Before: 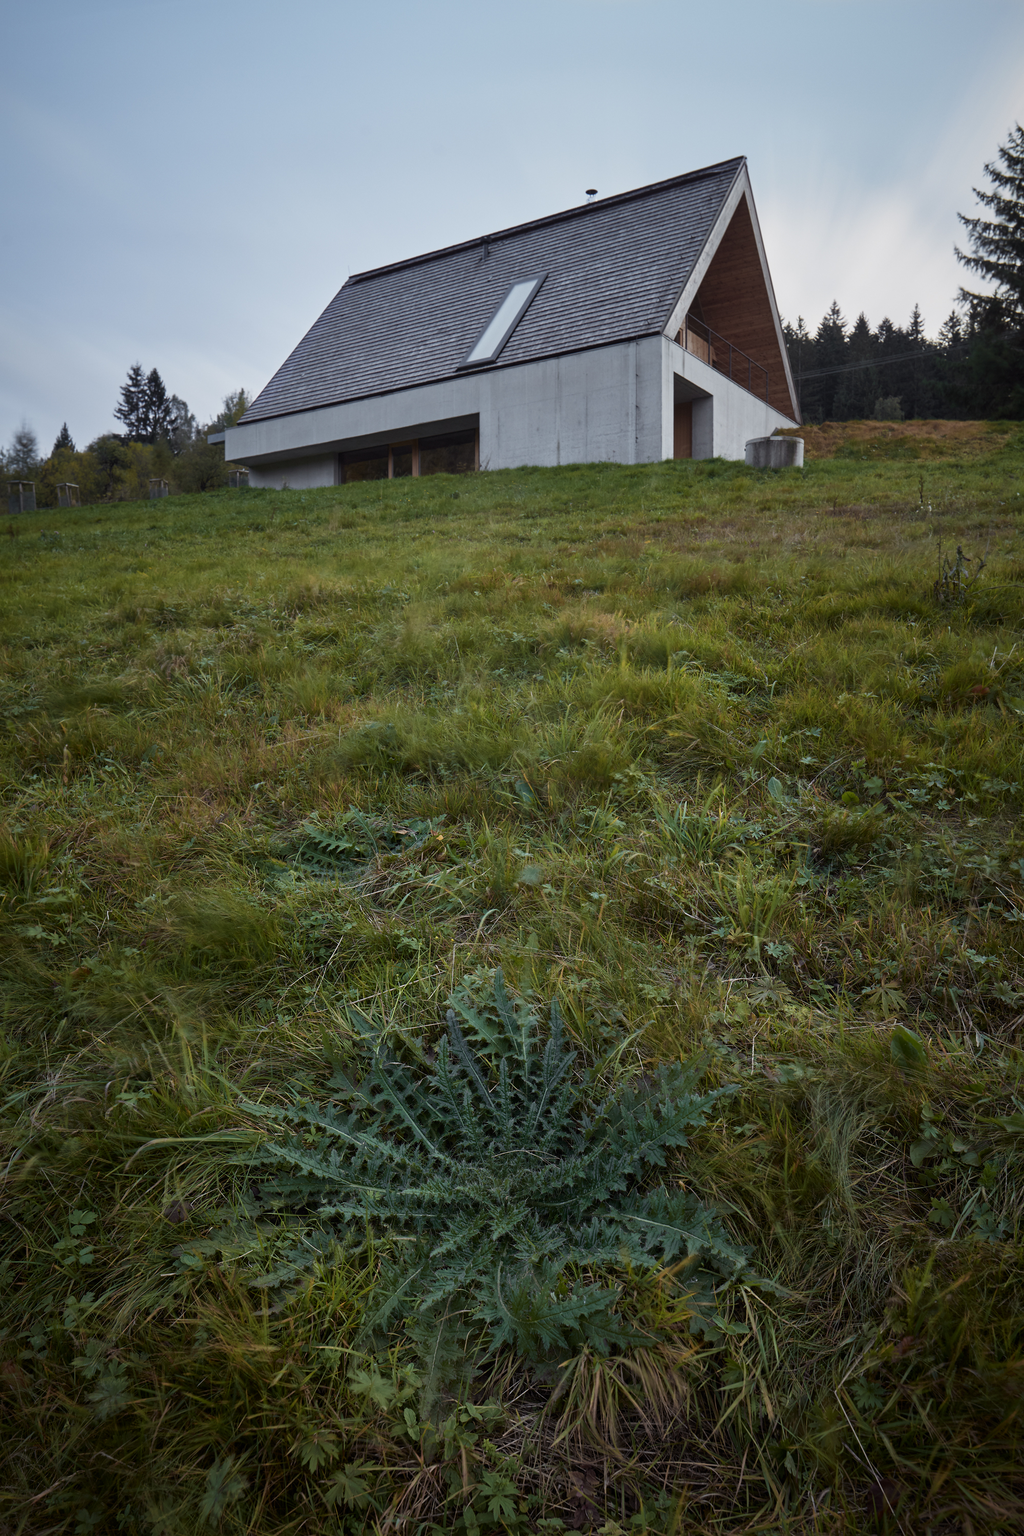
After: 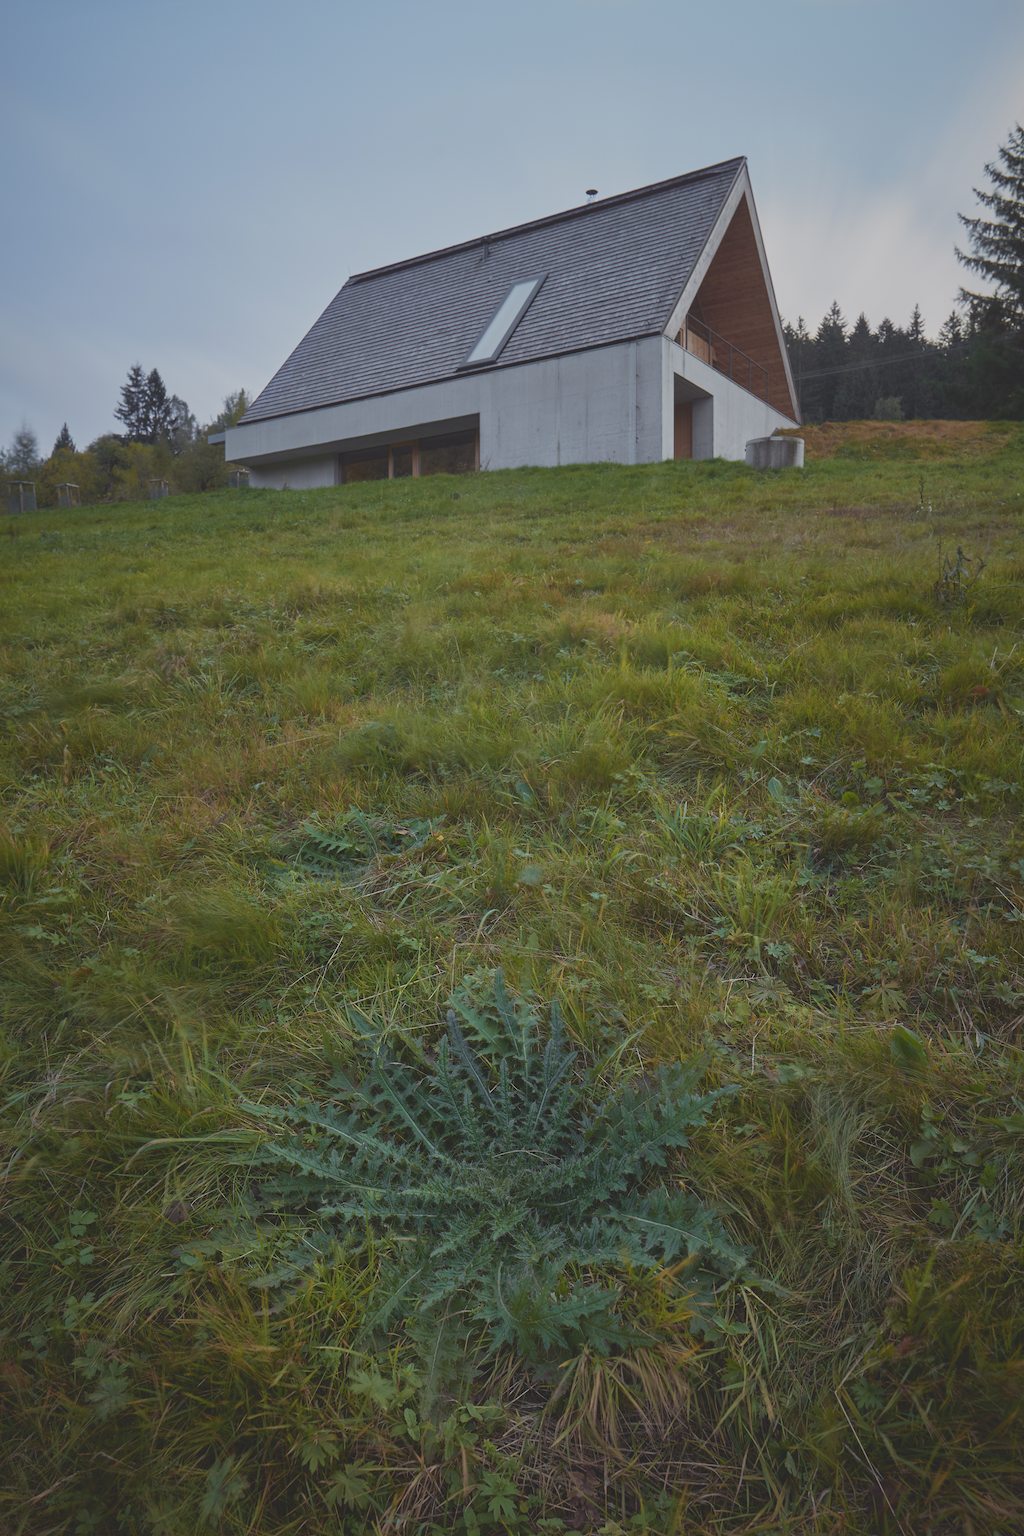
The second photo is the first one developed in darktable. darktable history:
contrast brightness saturation: contrast -0.299
